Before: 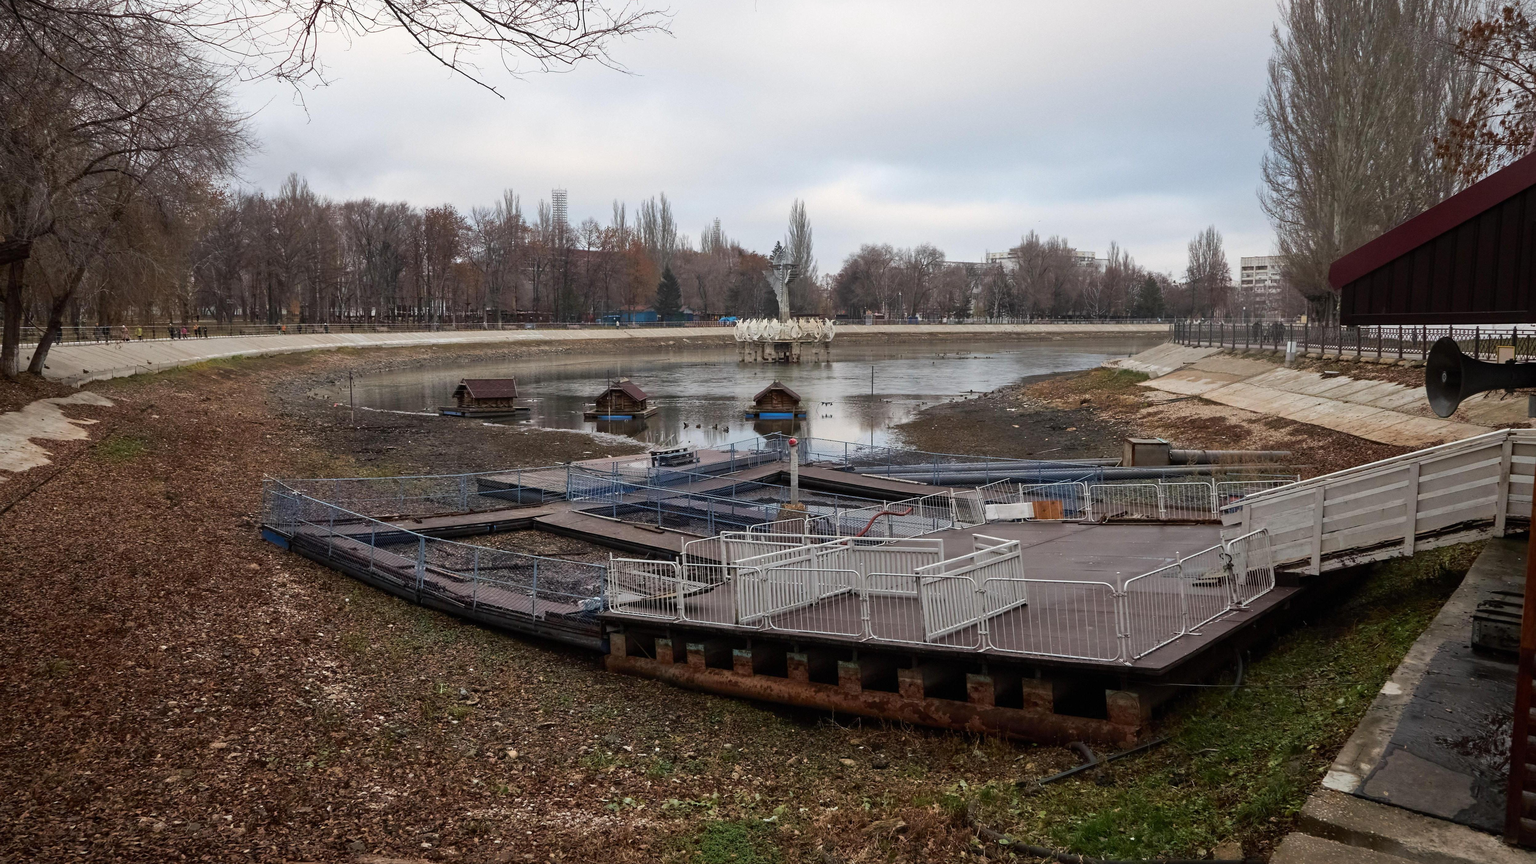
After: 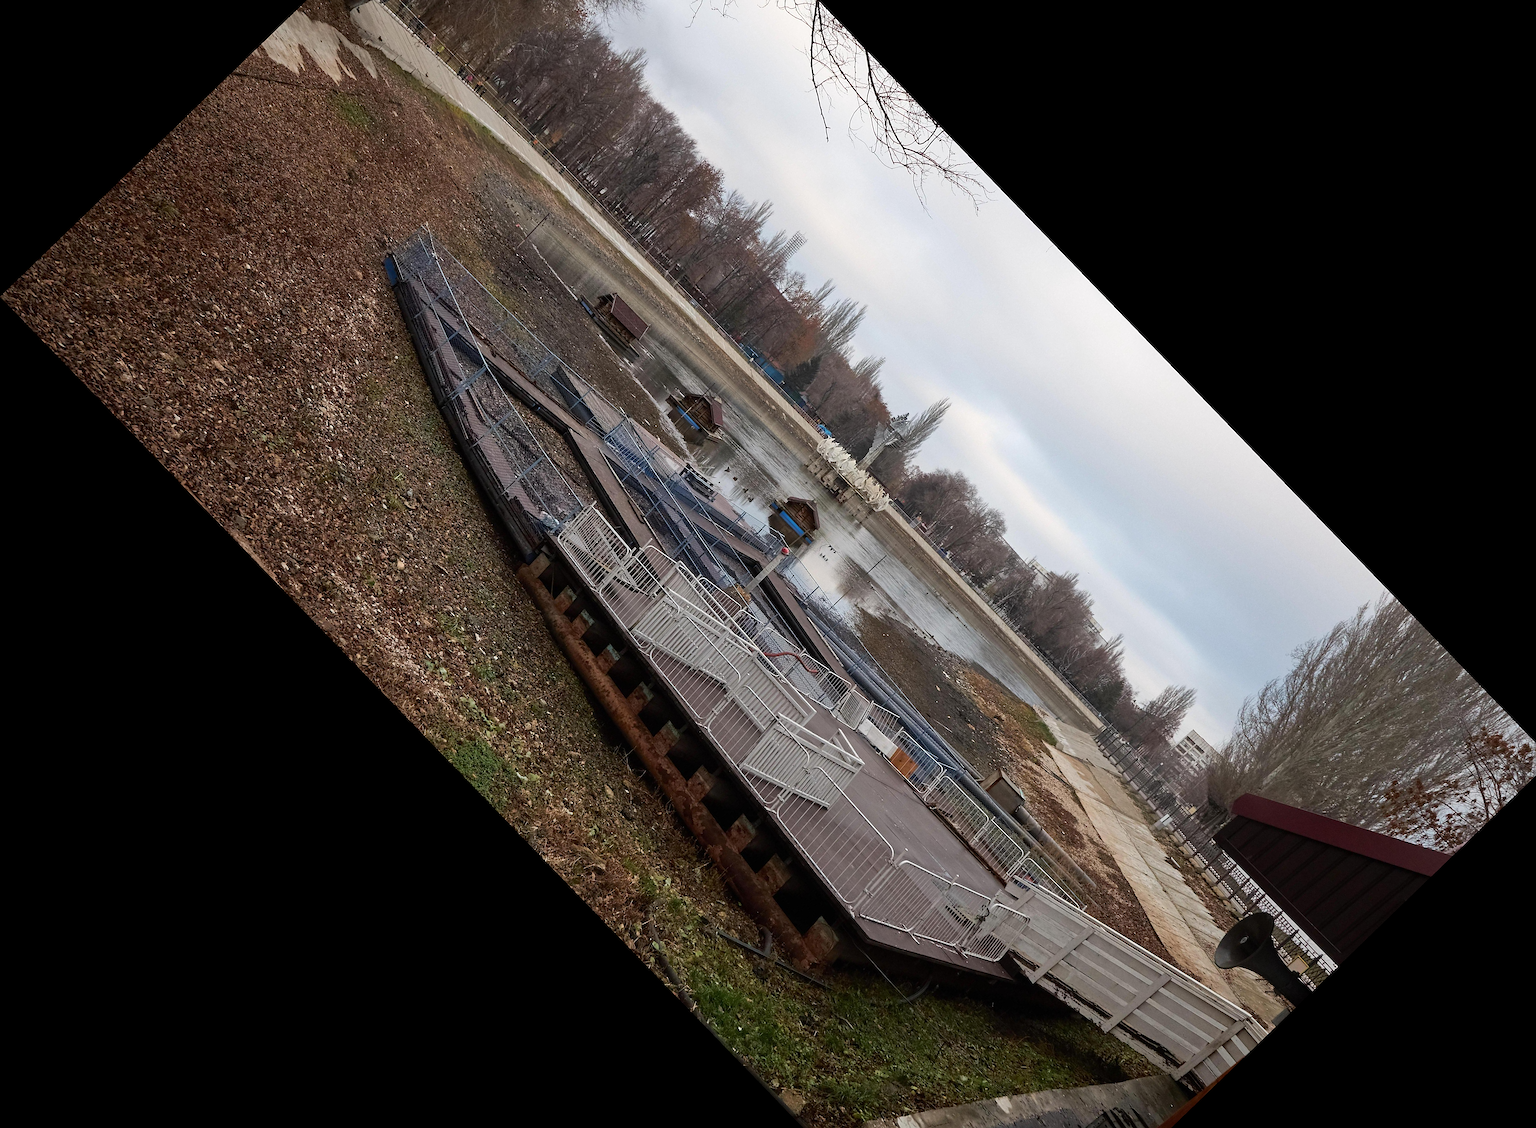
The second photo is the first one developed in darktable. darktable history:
sharpen: on, module defaults
crop and rotate: angle -45.98°, top 16.296%, right 0.972%, bottom 11.674%
